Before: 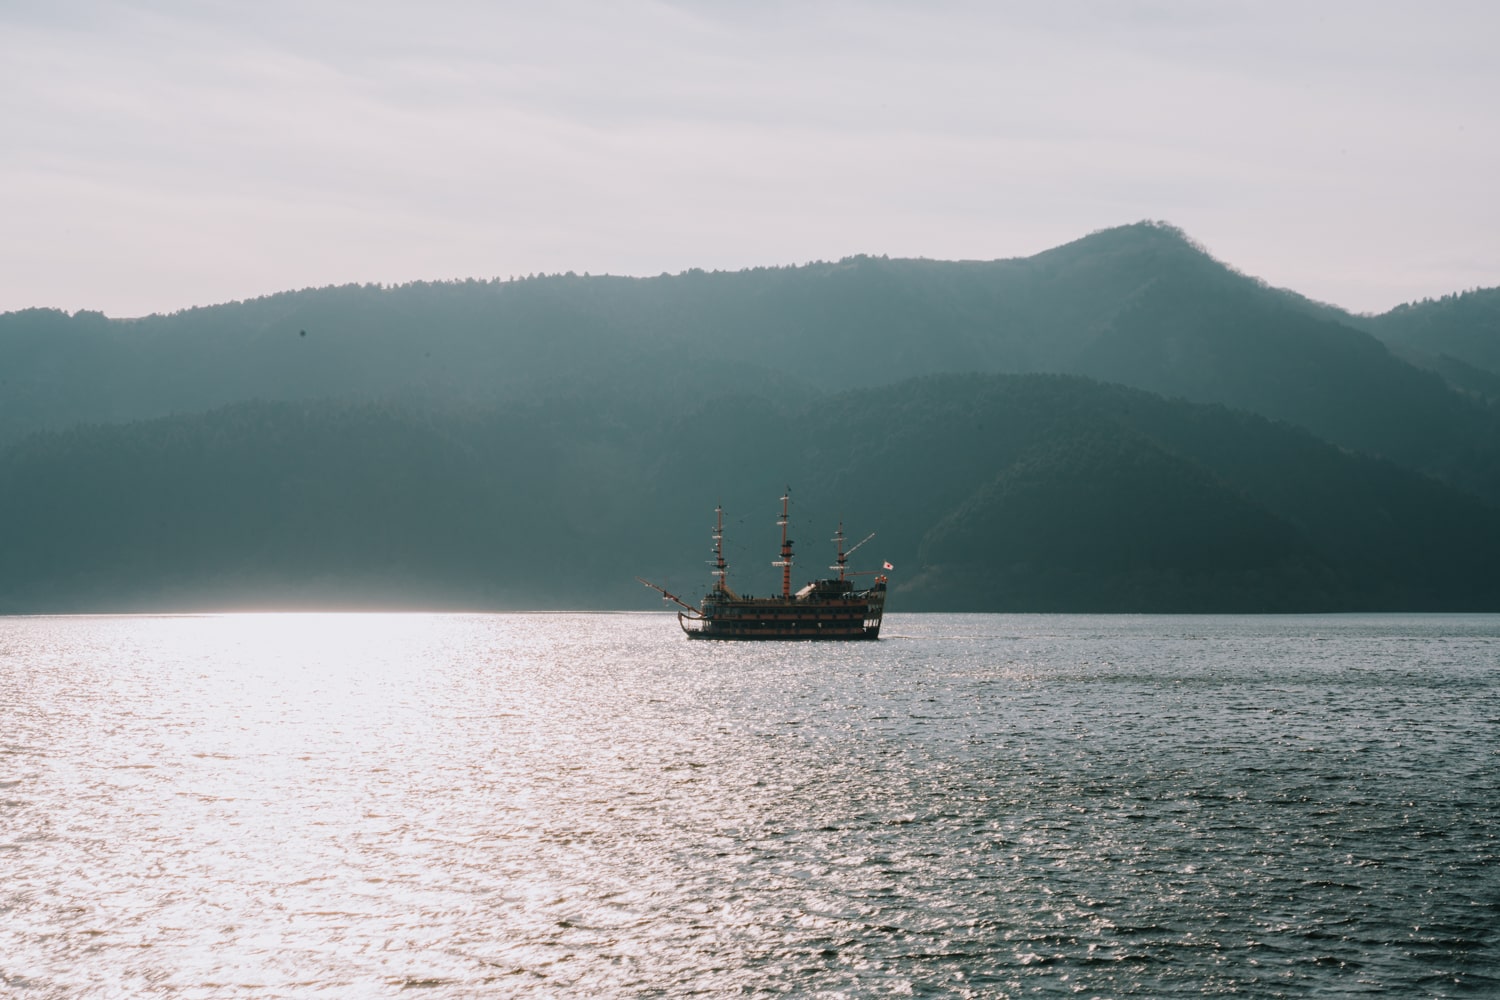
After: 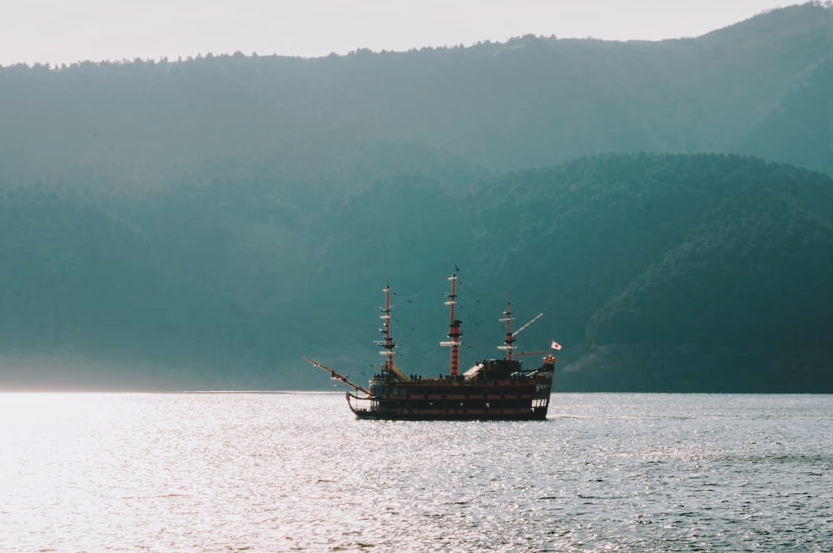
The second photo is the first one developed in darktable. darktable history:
crop and rotate: left 22.155%, top 22.019%, right 22.302%, bottom 22.596%
tone curve: curves: ch0 [(0, 0) (0.003, 0.085) (0.011, 0.086) (0.025, 0.086) (0.044, 0.088) (0.069, 0.093) (0.1, 0.102) (0.136, 0.12) (0.177, 0.157) (0.224, 0.203) (0.277, 0.277) (0.335, 0.36) (0.399, 0.463) (0.468, 0.559) (0.543, 0.626) (0.623, 0.703) (0.709, 0.789) (0.801, 0.869) (0.898, 0.927) (1, 1)], preserve colors none
shadows and highlights: shadows 52.32, highlights -28.38, shadows color adjustment 97.98%, highlights color adjustment 59.29%, soften with gaussian
